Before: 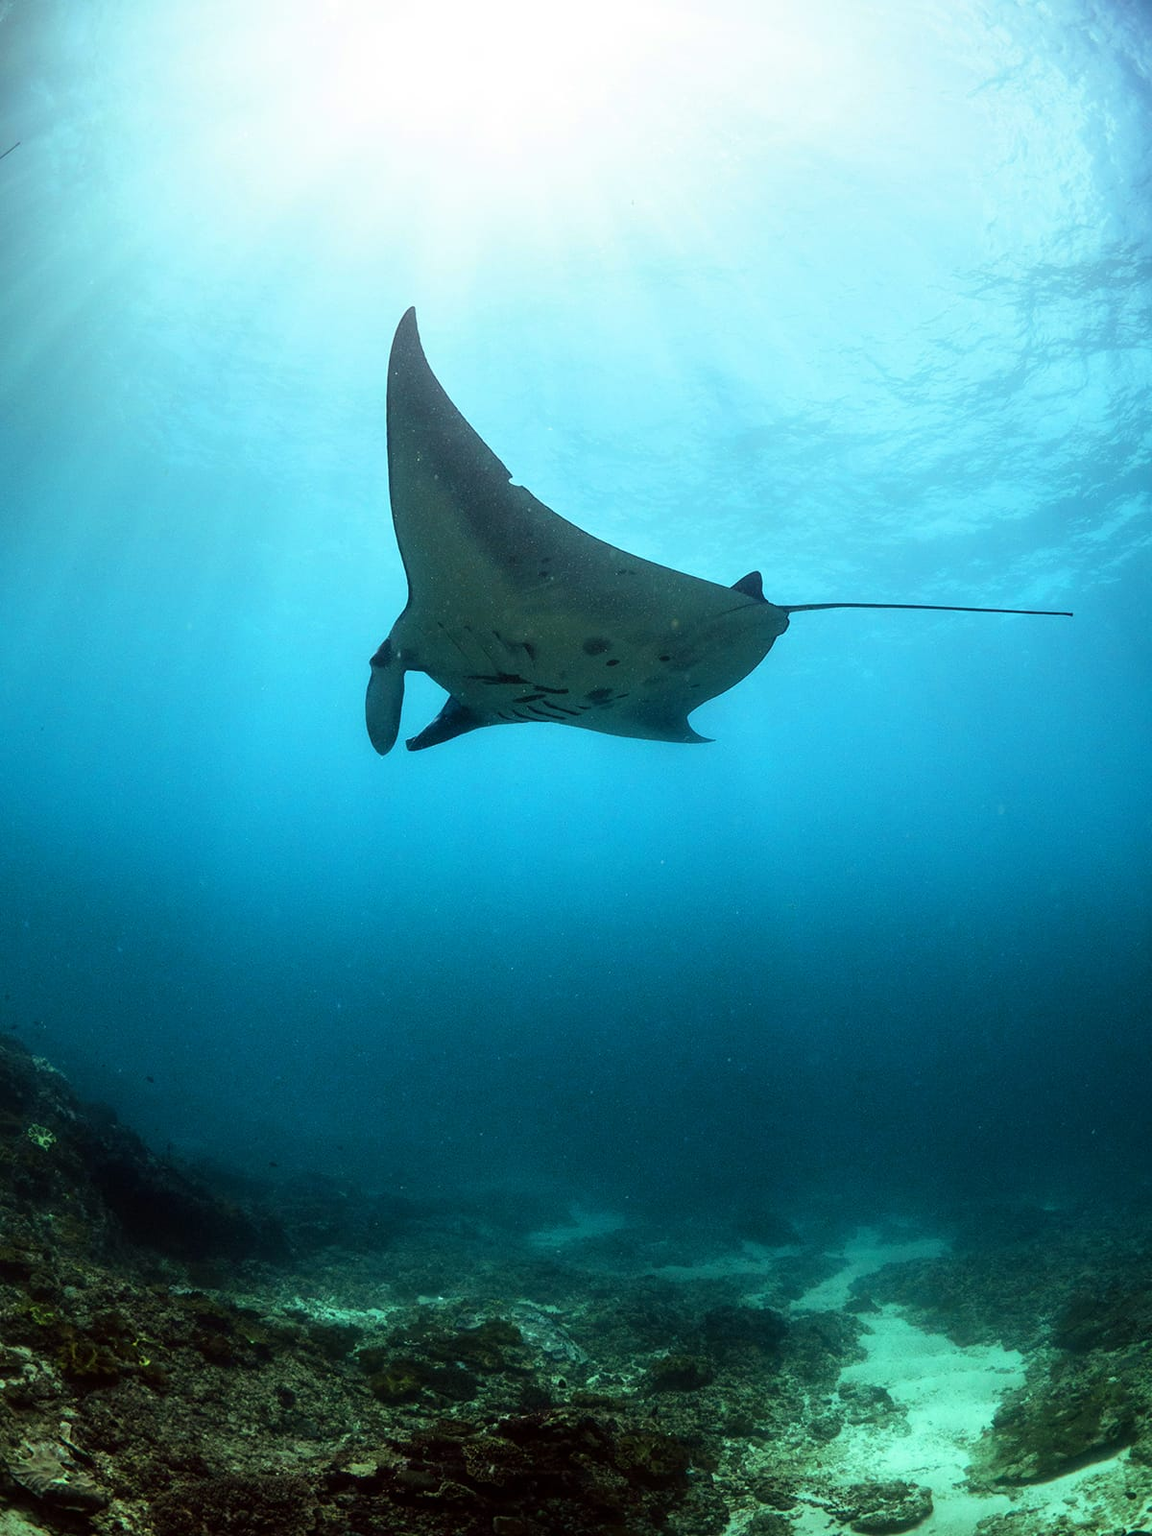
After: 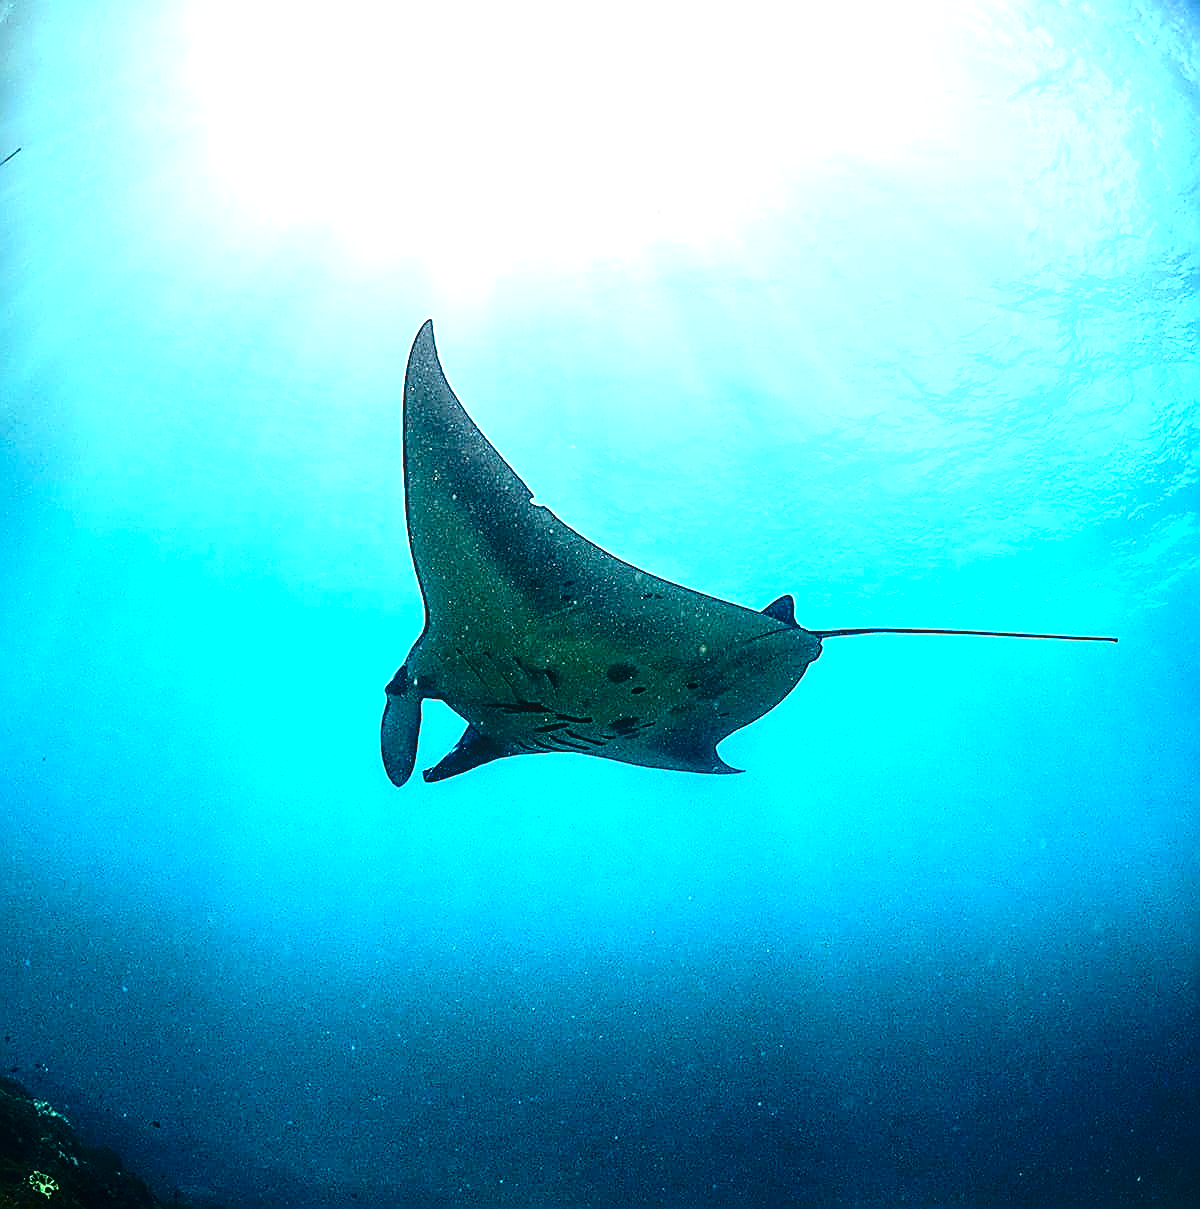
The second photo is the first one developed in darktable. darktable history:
exposure: exposure 0.793 EV, compensate exposure bias true, compensate highlight preservation false
crop: bottom 24.423%
base curve: curves: ch0 [(0, 0) (0.073, 0.04) (0.157, 0.139) (0.492, 0.492) (0.758, 0.758) (1, 1)], preserve colors none
contrast brightness saturation: contrast 0.207, brightness -0.105, saturation 0.207
local contrast: on, module defaults
sharpen: amount 1.846
